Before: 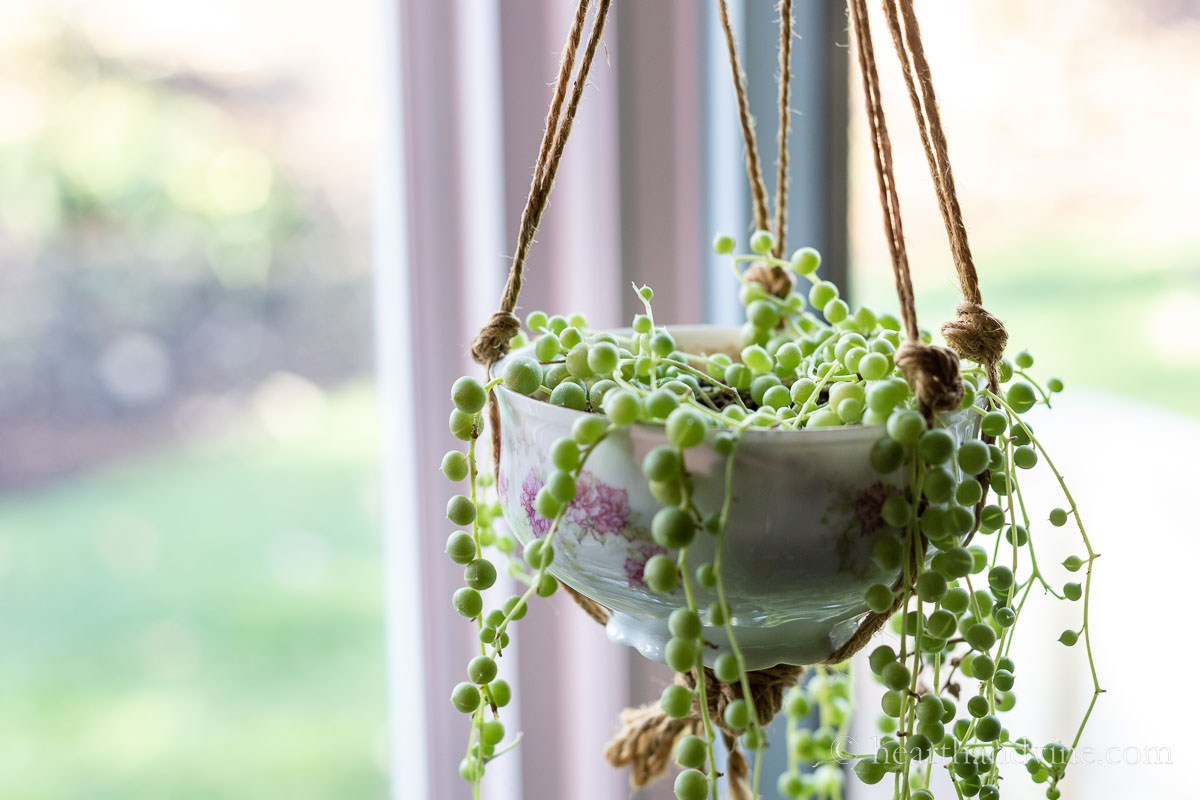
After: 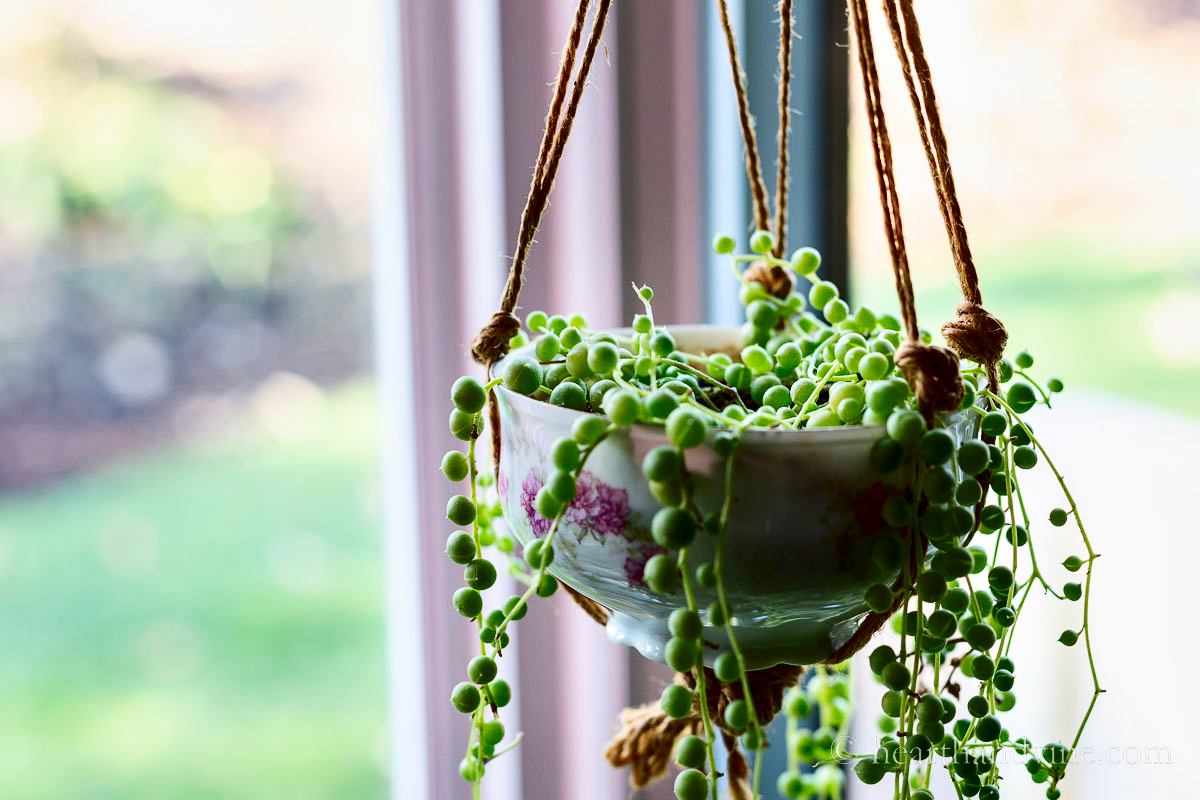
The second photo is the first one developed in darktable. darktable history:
exposure: black level correction 0.001, exposure -0.125 EV, compensate exposure bias true, compensate highlight preservation false
contrast brightness saturation: contrast 0.22, brightness -0.19, saturation 0.24
contrast equalizer: octaves 7, y [[0.6 ×6], [0.55 ×6], [0 ×6], [0 ×6], [0 ×6]], mix 0.3
